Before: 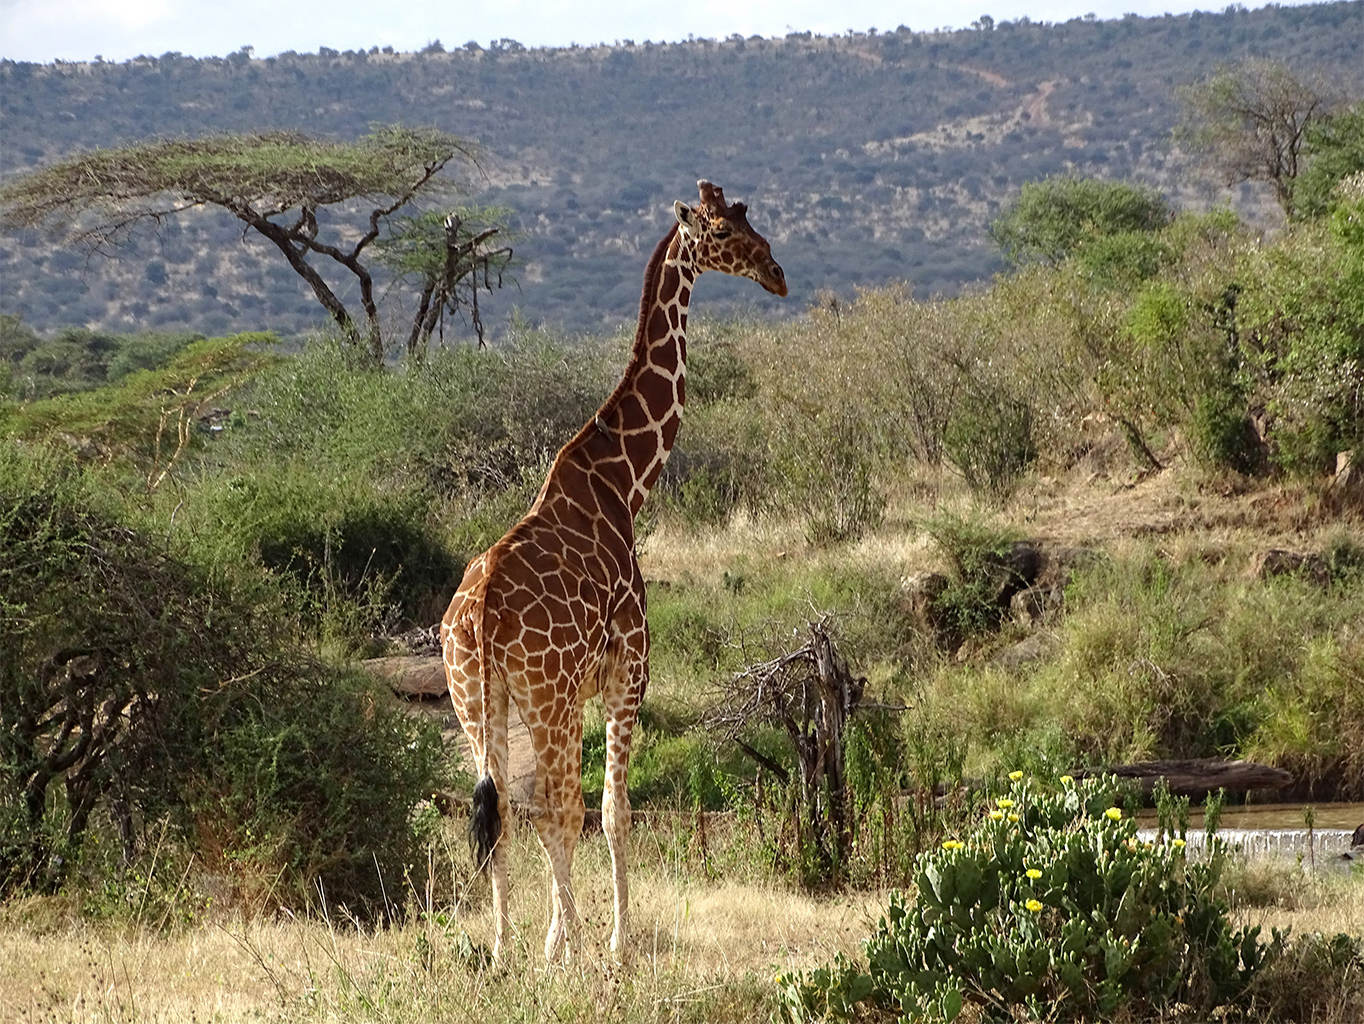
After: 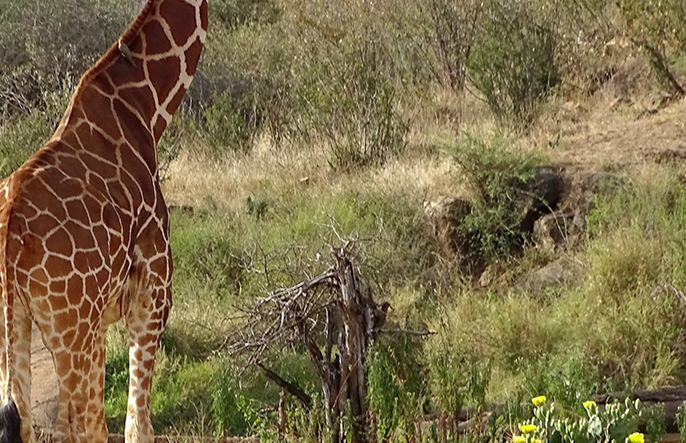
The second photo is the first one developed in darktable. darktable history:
shadows and highlights: on, module defaults
crop: left 35.03%, top 36.625%, right 14.663%, bottom 20.057%
